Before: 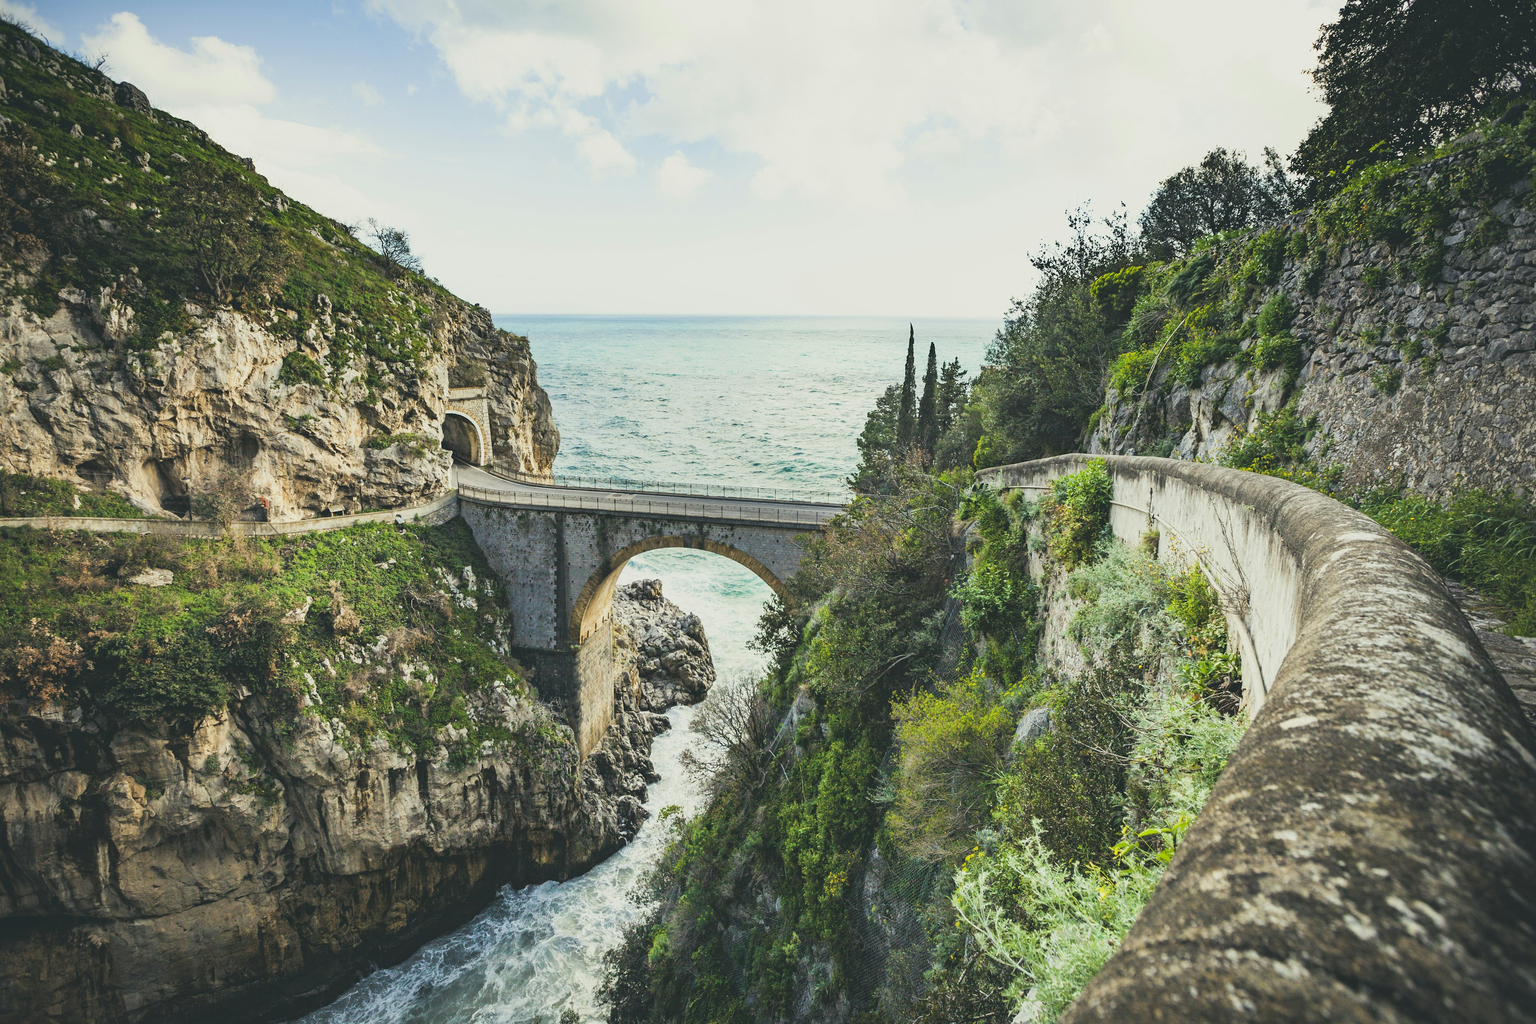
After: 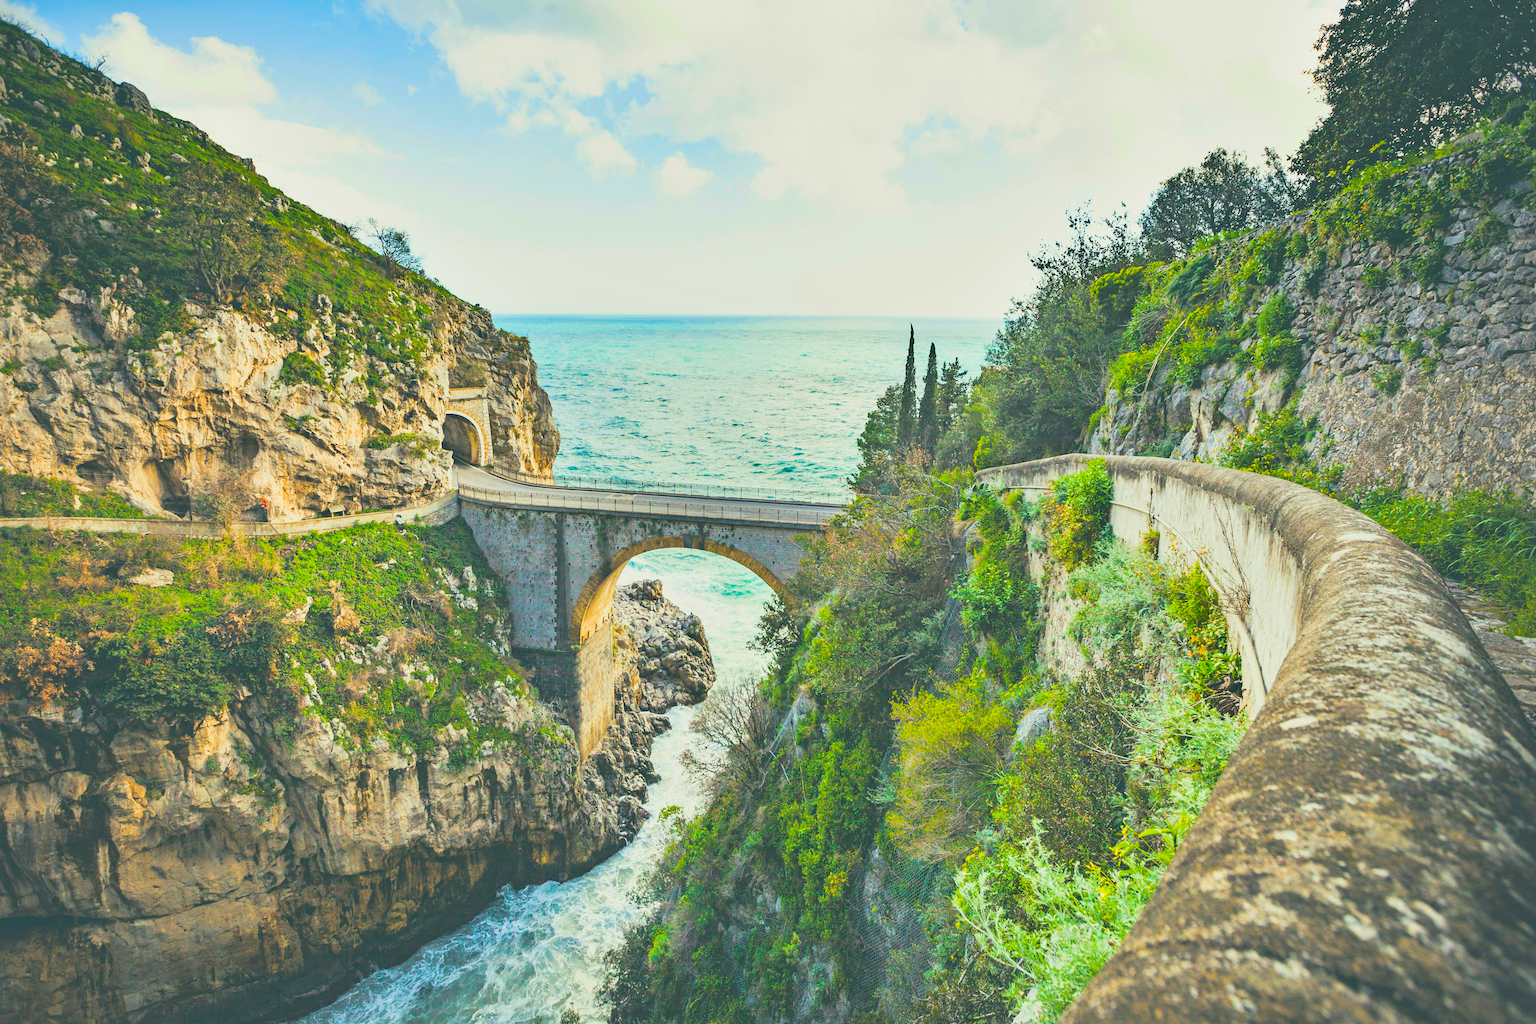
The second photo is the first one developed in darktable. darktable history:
contrast brightness saturation: brightness 0.281
color balance rgb: linear chroma grading › global chroma 14.751%, perceptual saturation grading › global saturation 25.484%, global vibrance 20%
shadows and highlights: shadows 33.71, highlights -46.52, compress 49.77%, soften with gaussian
